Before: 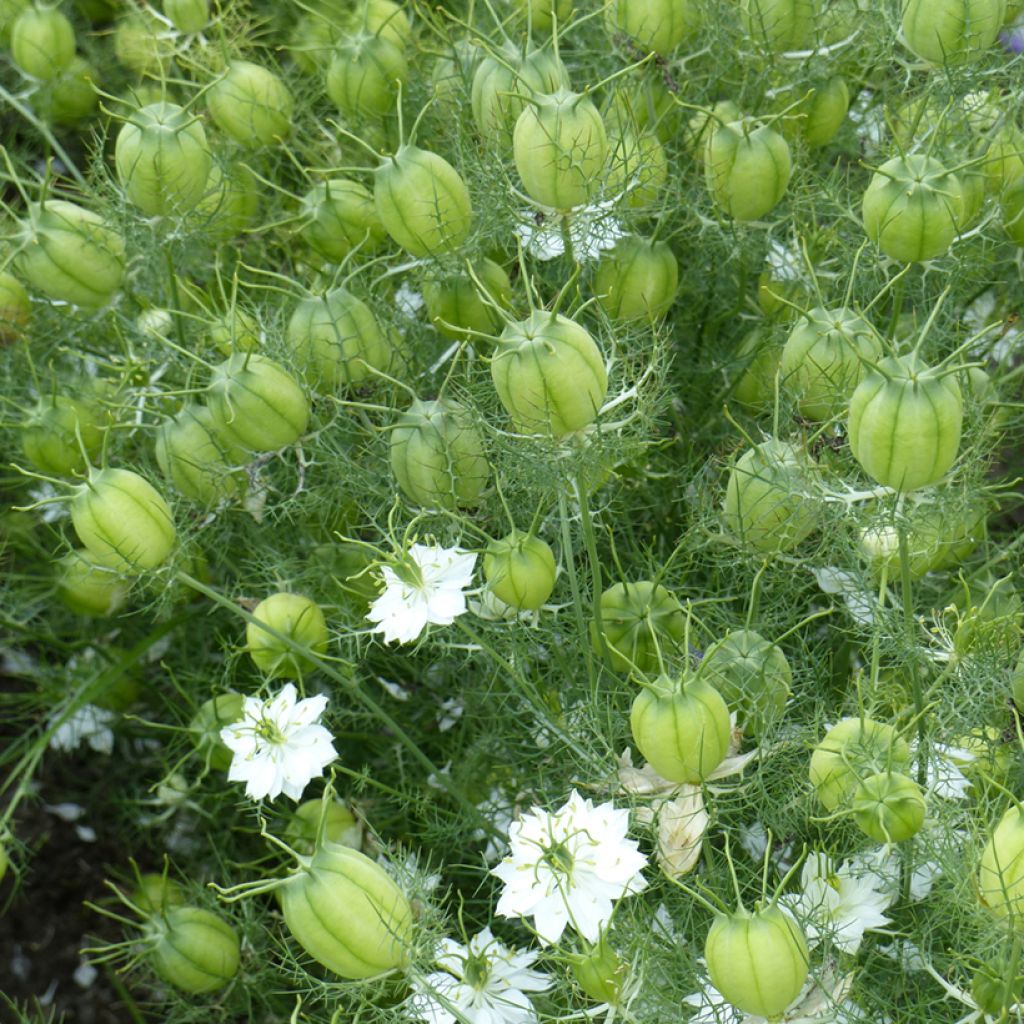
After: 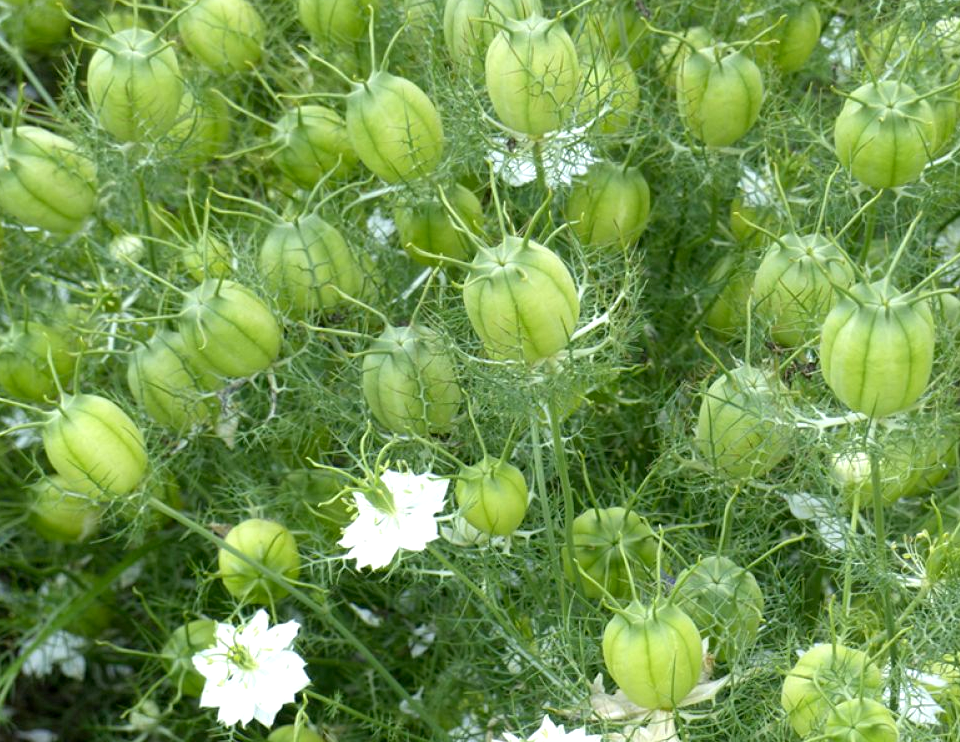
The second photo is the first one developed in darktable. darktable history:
exposure: black level correction 0.003, exposure 0.383 EV, compensate highlight preservation false
crop: left 2.737%, top 7.287%, right 3.421%, bottom 20.179%
